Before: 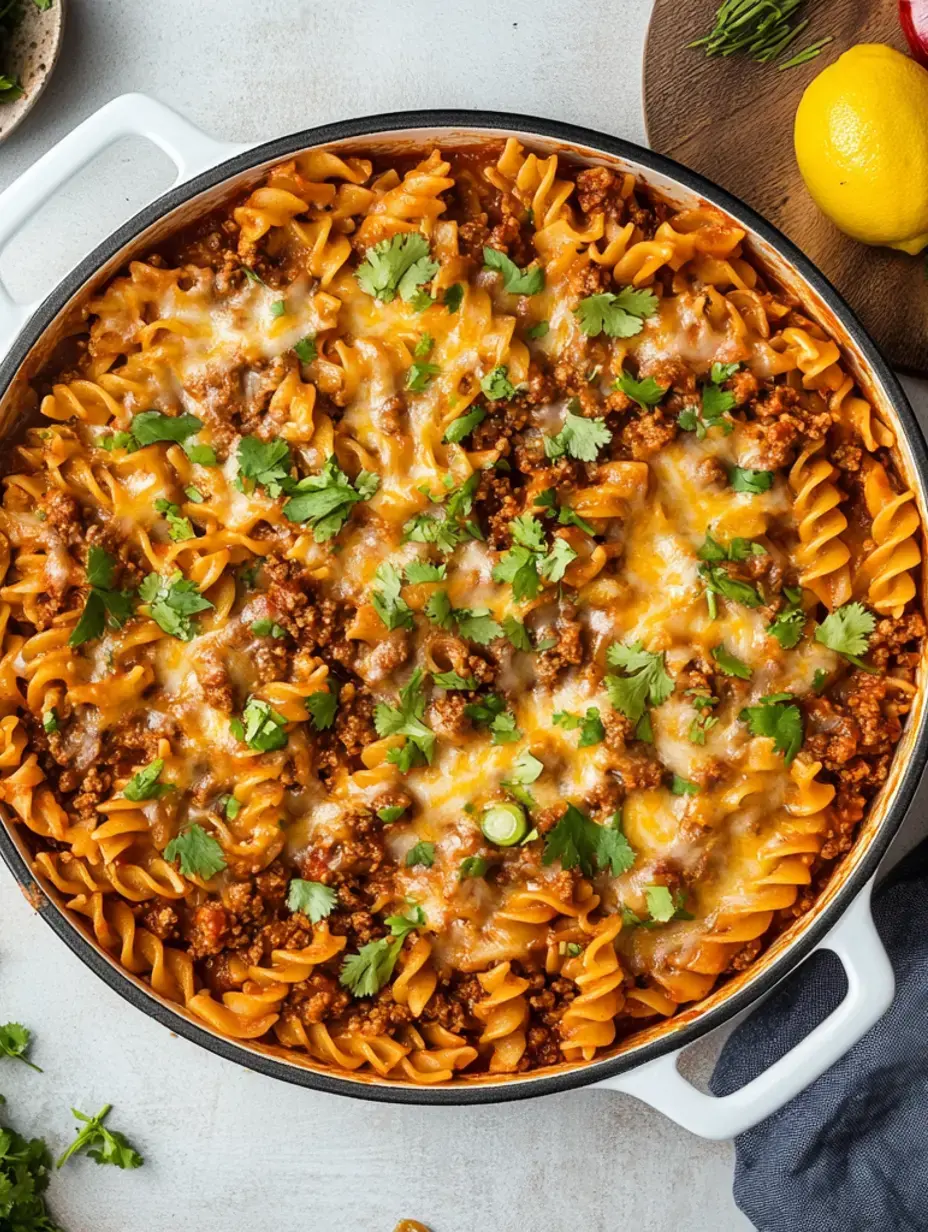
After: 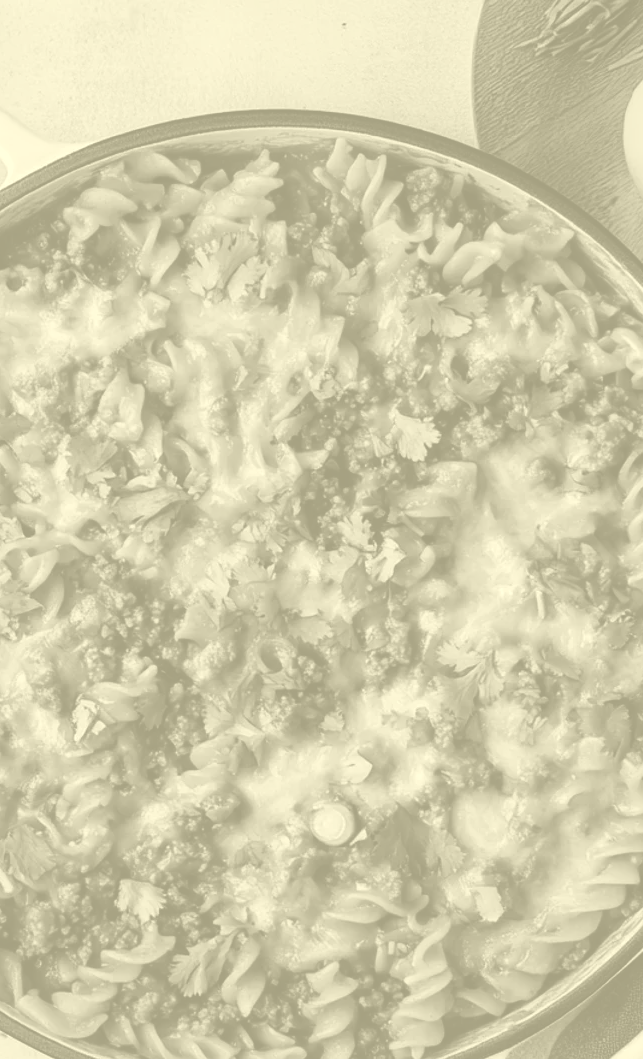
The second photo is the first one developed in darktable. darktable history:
crop: left 18.479%, right 12.2%, bottom 13.971%
color balance rgb: shadows lift › chroma 1.41%, shadows lift › hue 260°, power › chroma 0.5%, power › hue 260°, highlights gain › chroma 1%, highlights gain › hue 27°, saturation formula JzAzBz (2021)
exposure: black level correction -0.036, exposure -0.497 EV, compensate highlight preservation false
colorize: hue 43.2°, saturation 40%, version 1
